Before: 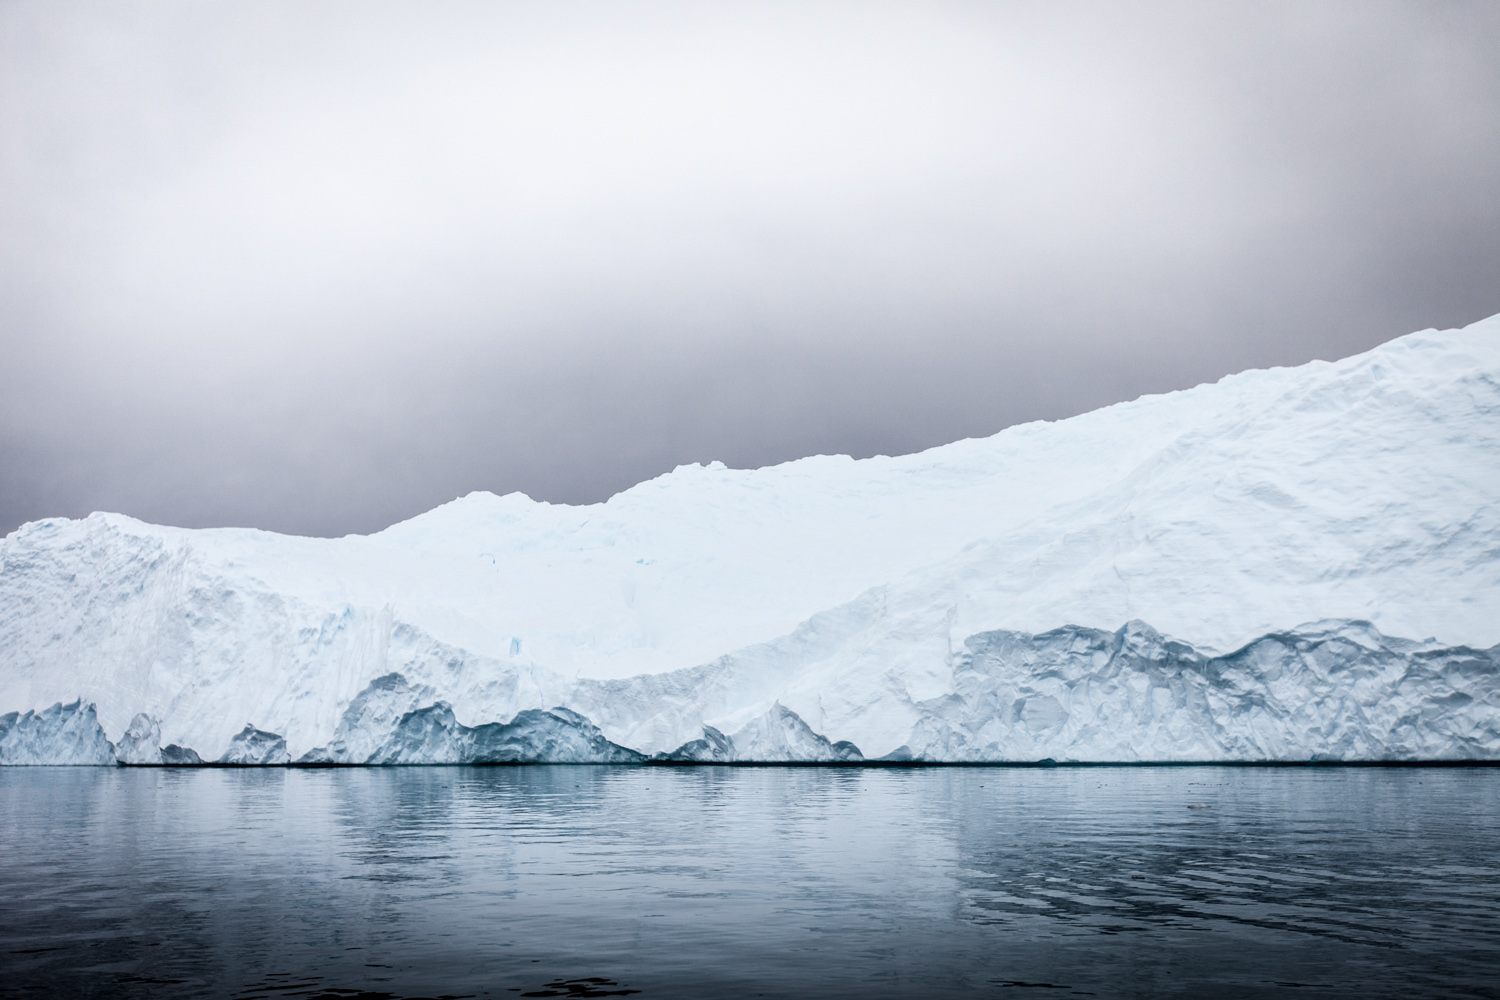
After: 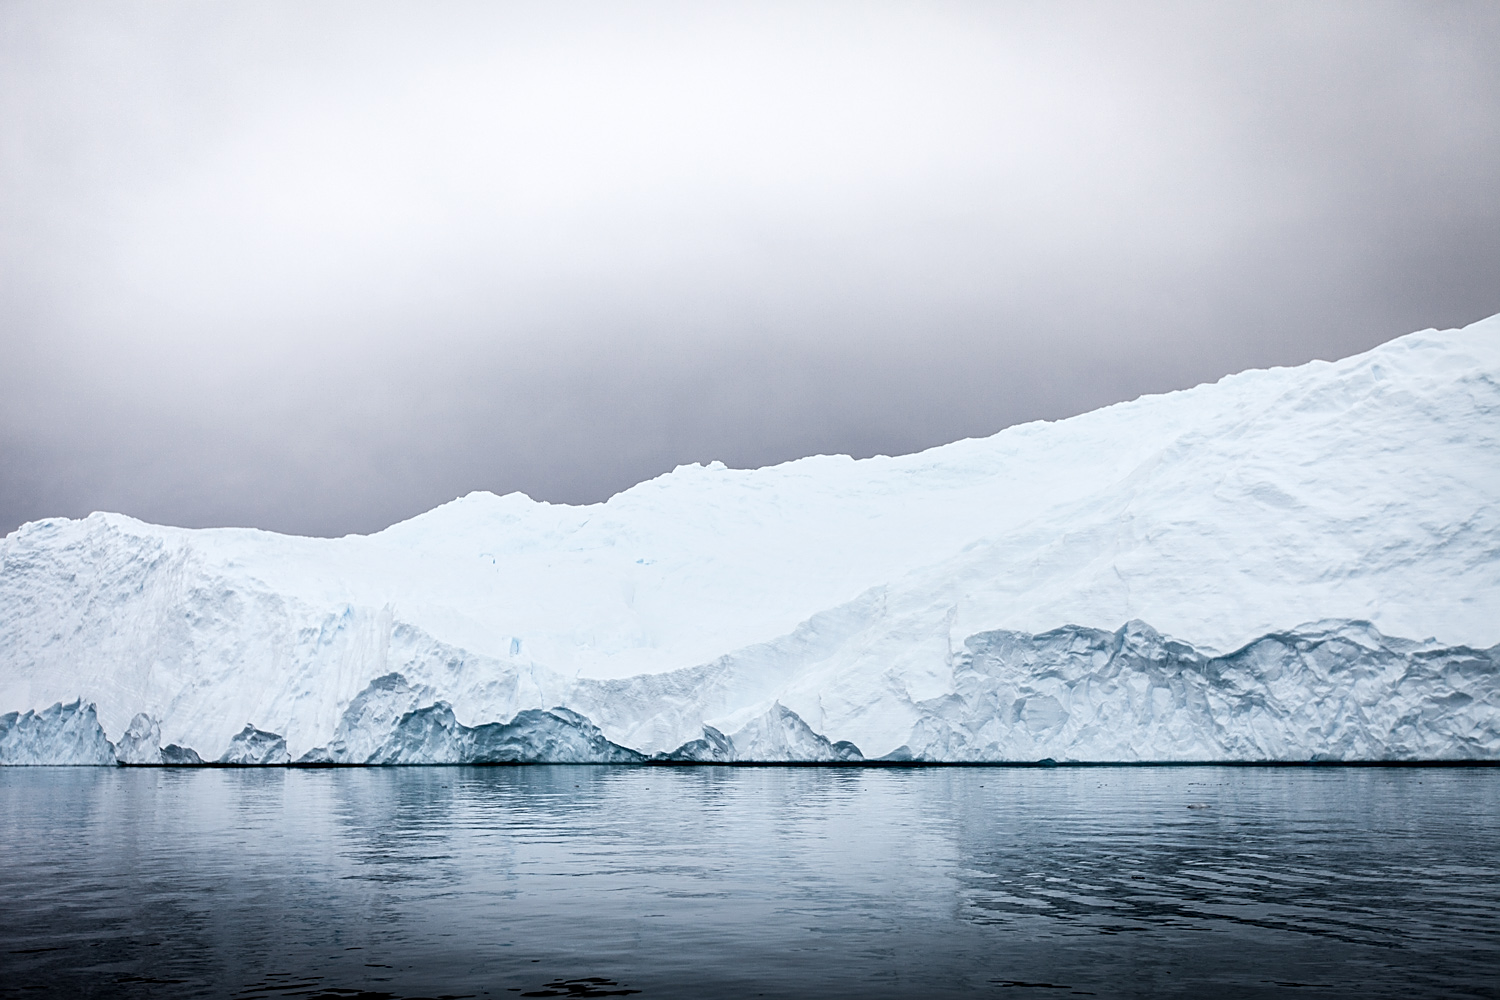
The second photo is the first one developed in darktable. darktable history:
shadows and highlights: shadows -10.2, white point adjustment 1.65, highlights 8.65
tone equalizer: edges refinement/feathering 500, mask exposure compensation -1.57 EV, preserve details guided filter
sharpen: amount 0.492
